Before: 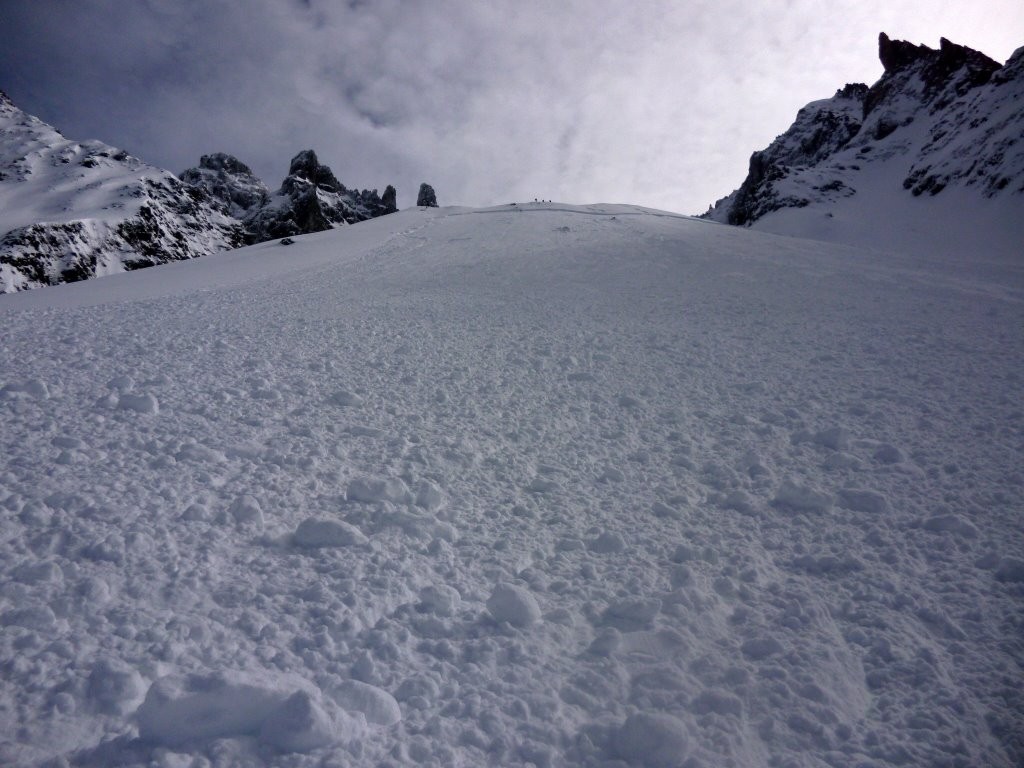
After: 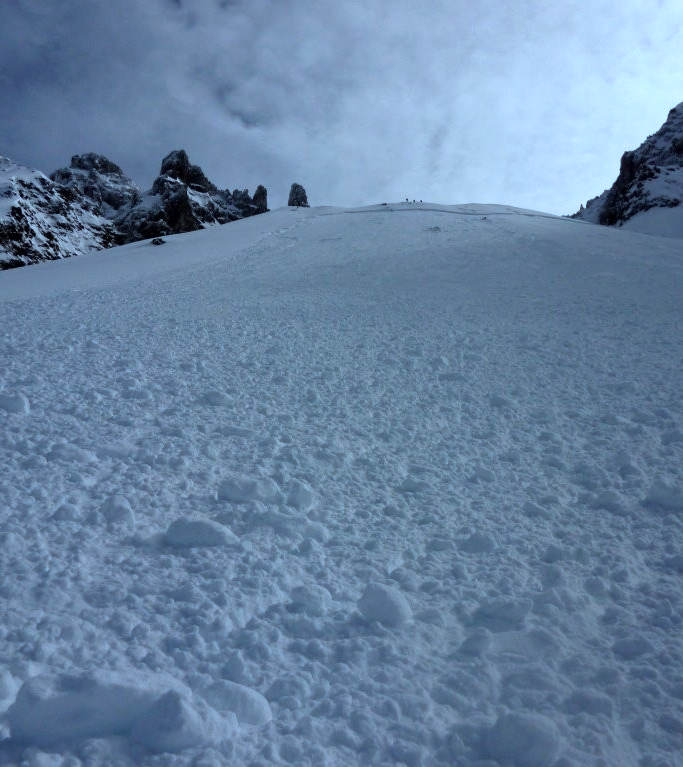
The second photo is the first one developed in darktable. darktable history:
color correction: highlights a* -10.55, highlights b* -19.07
crop and rotate: left 12.679%, right 20.544%
